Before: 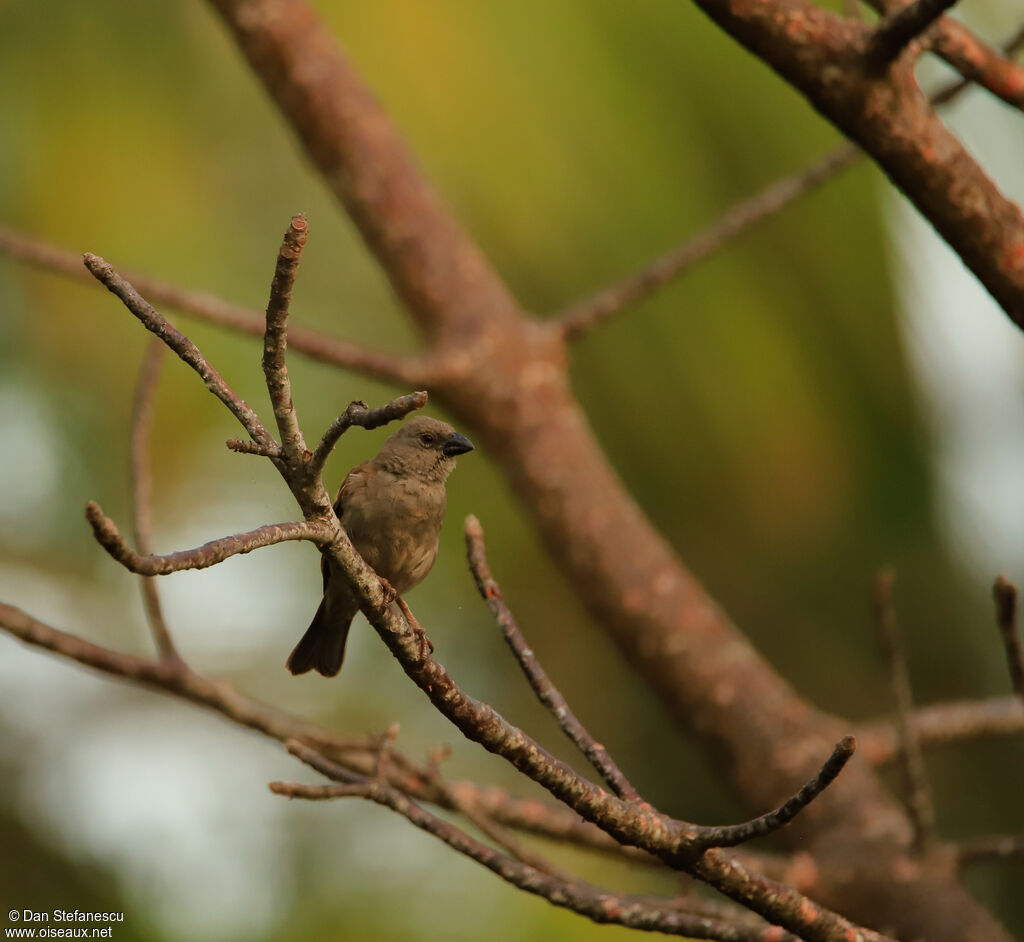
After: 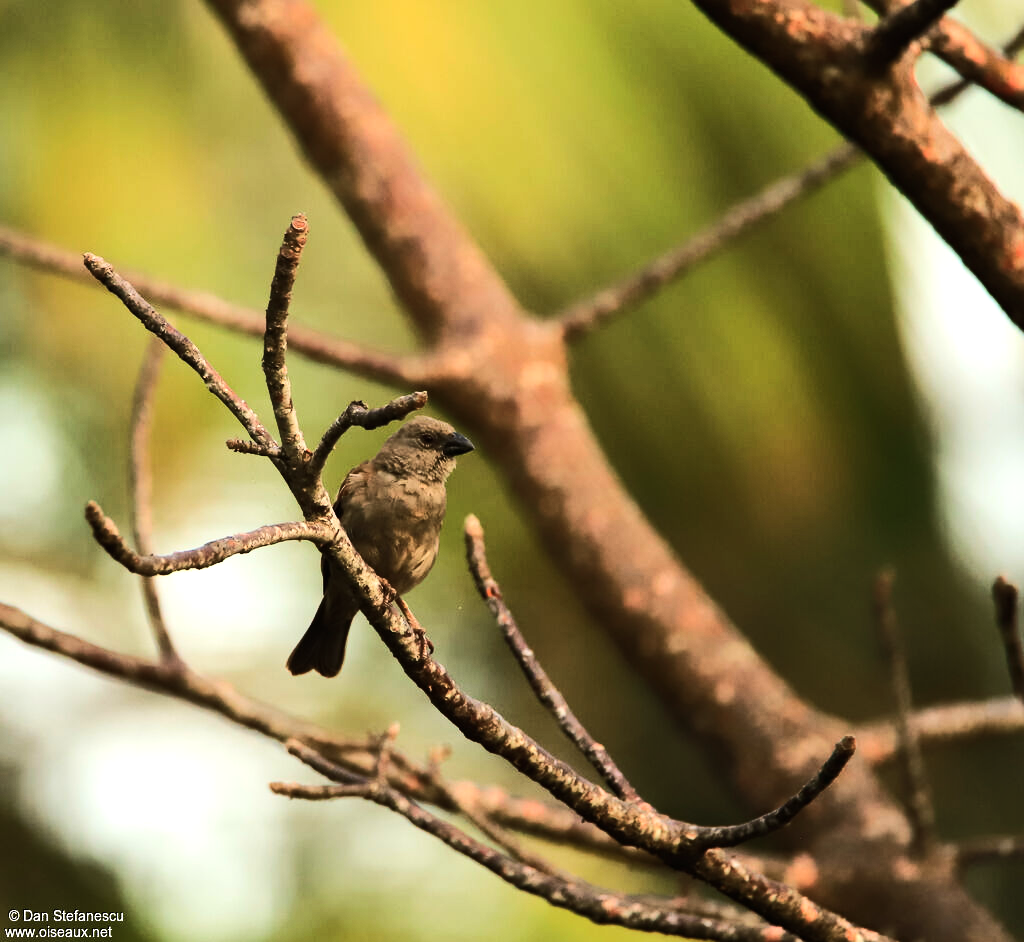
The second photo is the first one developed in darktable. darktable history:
white balance: emerald 1
tone equalizer: -8 EV -0.75 EV, -7 EV -0.7 EV, -6 EV -0.6 EV, -5 EV -0.4 EV, -3 EV 0.4 EV, -2 EV 0.6 EV, -1 EV 0.7 EV, +0 EV 0.75 EV, edges refinement/feathering 500, mask exposure compensation -1.57 EV, preserve details no
rgb curve: curves: ch0 [(0, 0) (0.284, 0.292) (0.505, 0.644) (1, 1)]; ch1 [(0, 0) (0.284, 0.292) (0.505, 0.644) (1, 1)]; ch2 [(0, 0) (0.284, 0.292) (0.505, 0.644) (1, 1)], compensate middle gray true
shadows and highlights: radius 44.78, white point adjustment 6.64, compress 79.65%, highlights color adjustment 78.42%, soften with gaussian
